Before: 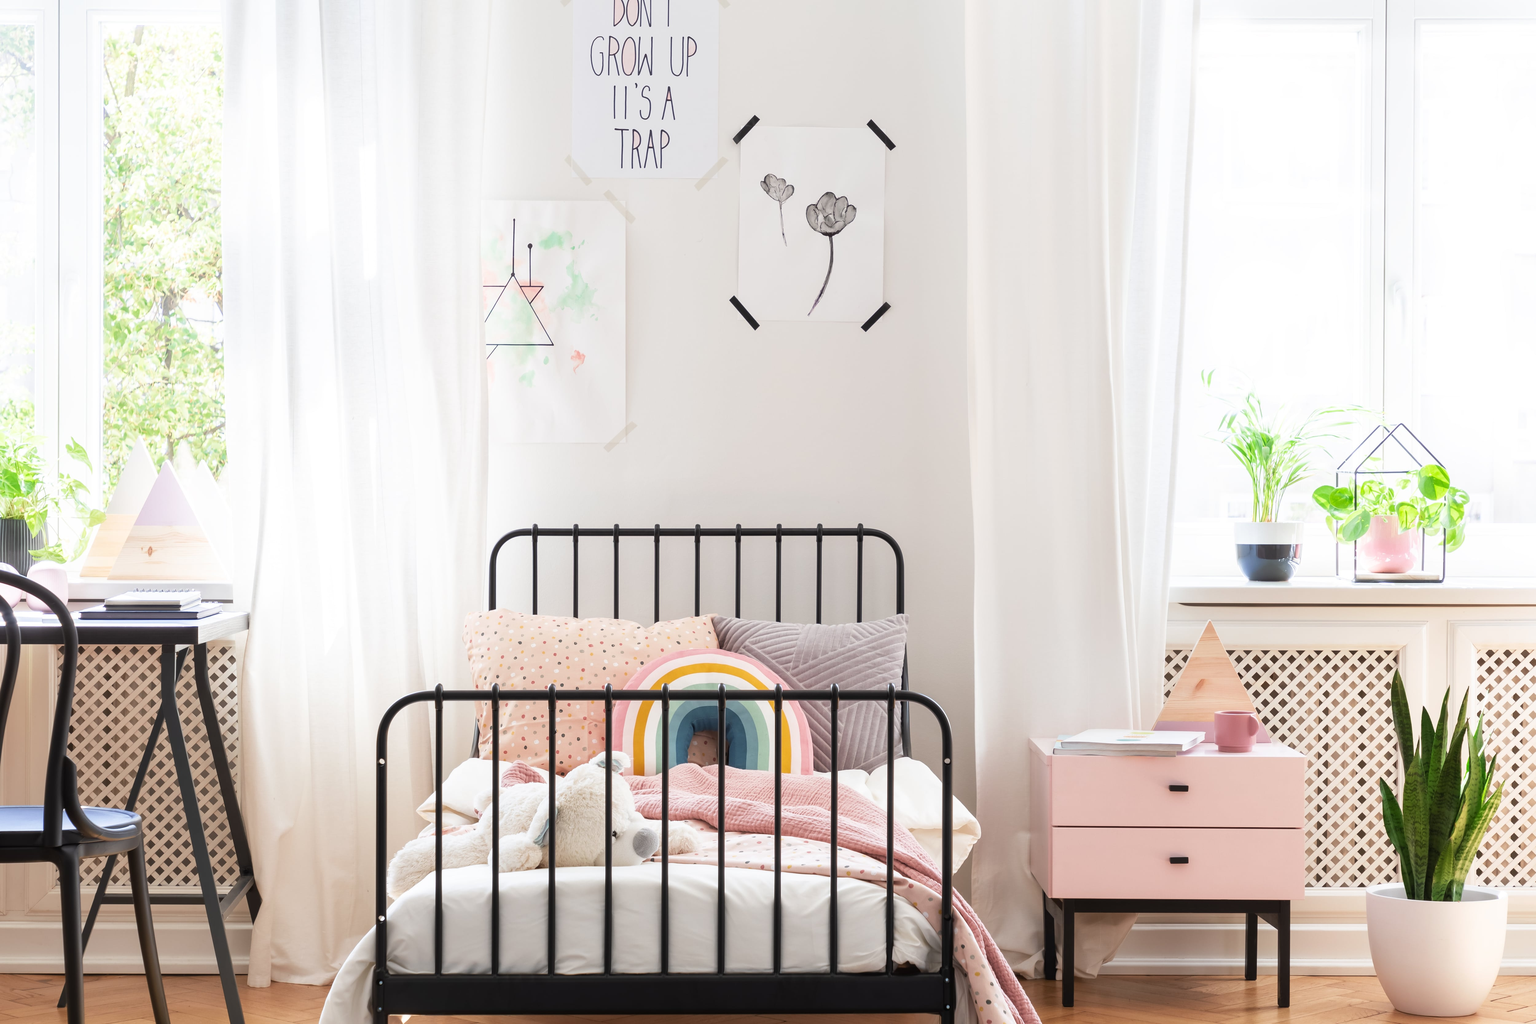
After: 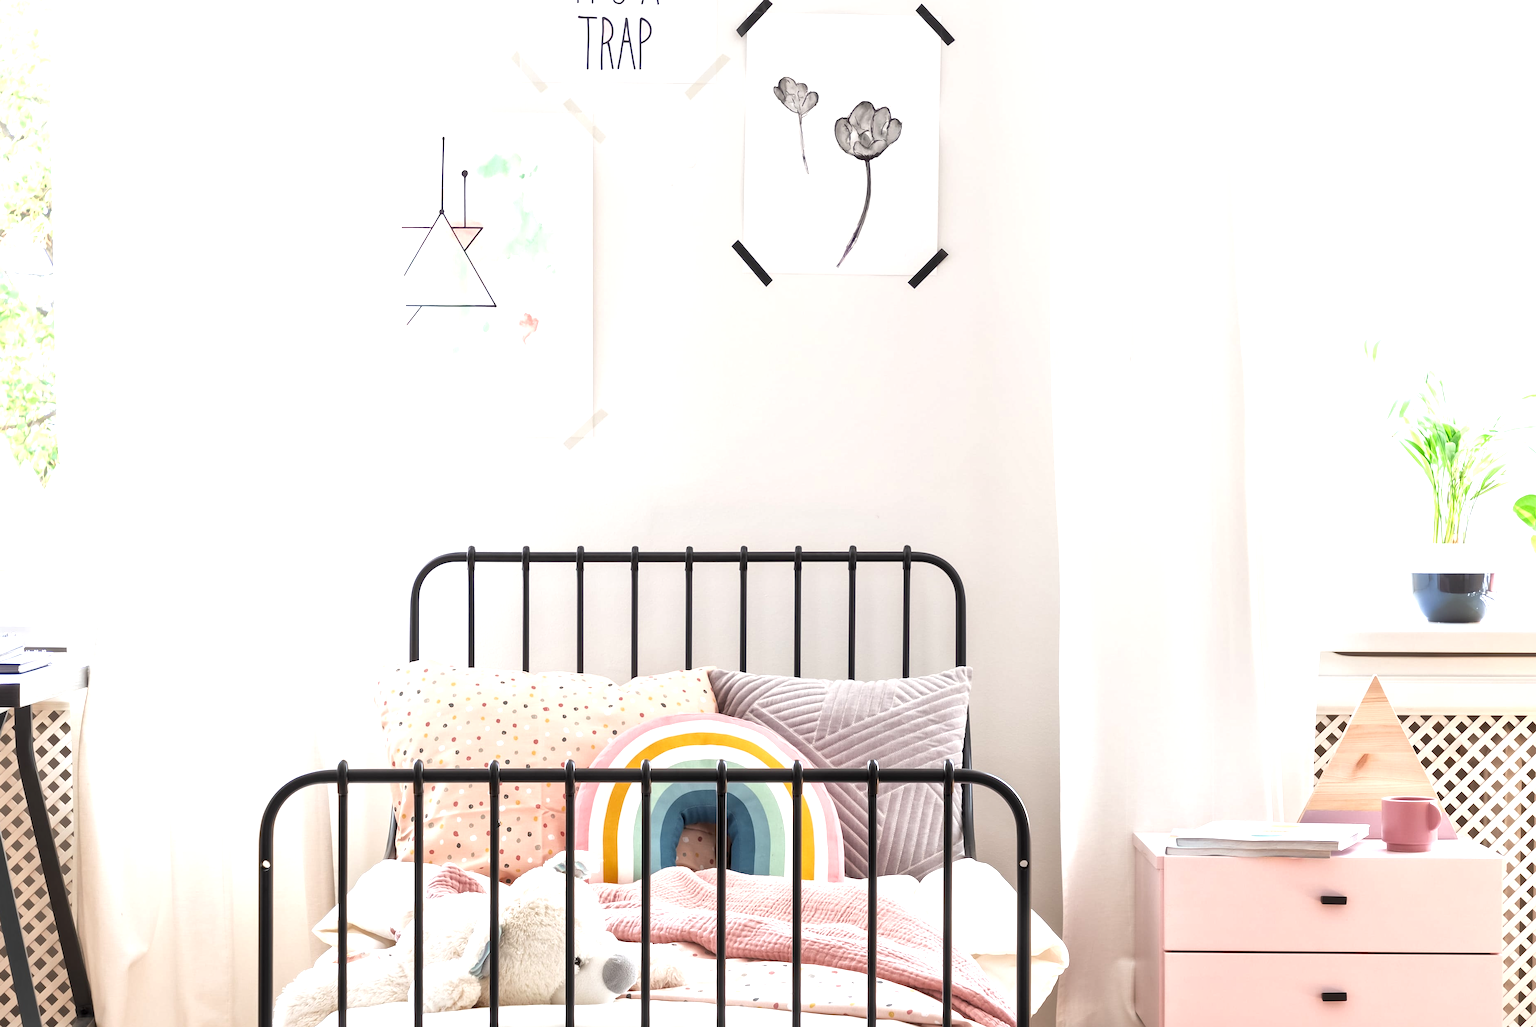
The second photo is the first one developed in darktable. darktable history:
crop and rotate: left 11.951%, top 11.414%, right 13.402%, bottom 13.669%
exposure: black level correction 0.001, exposure 0.498 EV, compensate exposure bias true, compensate highlight preservation false
local contrast: mode bilateral grid, contrast 49, coarseness 50, detail 150%, midtone range 0.2
